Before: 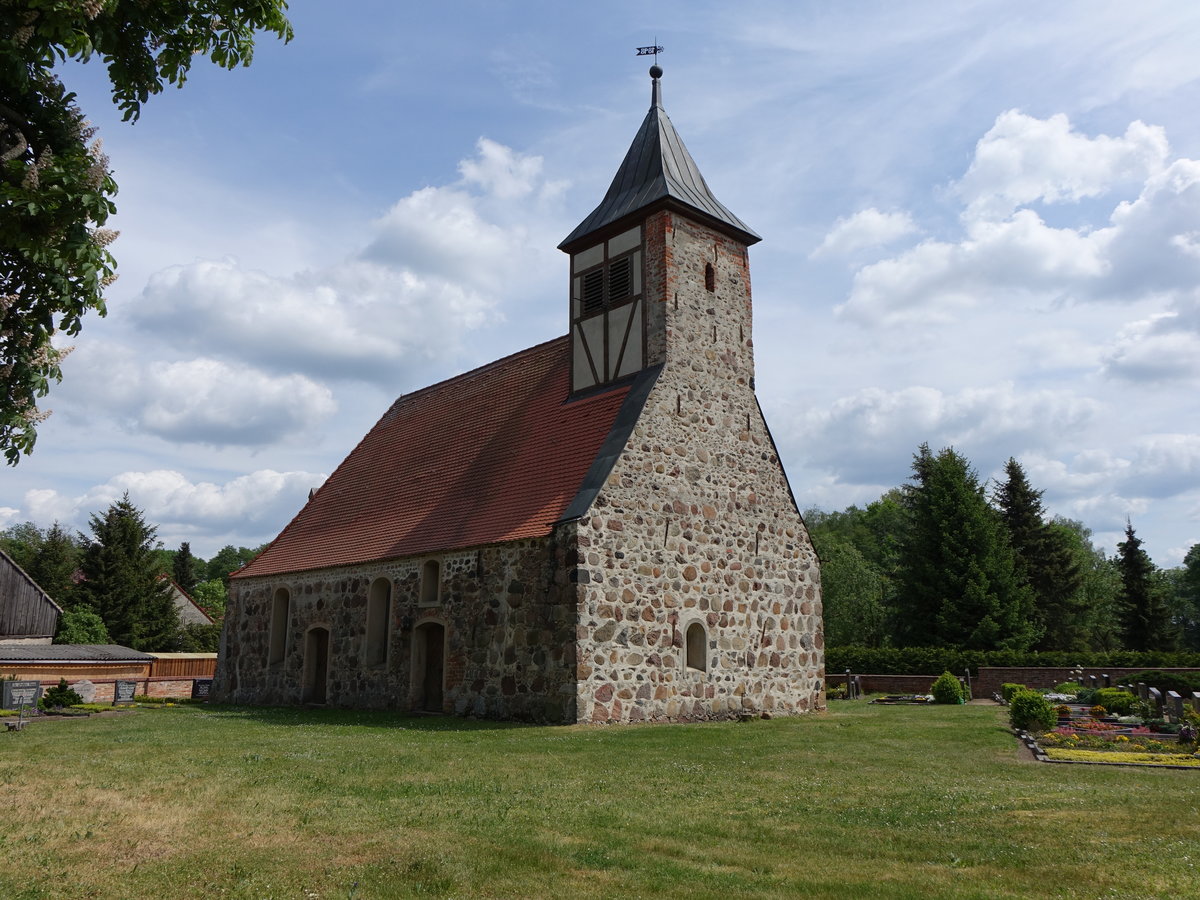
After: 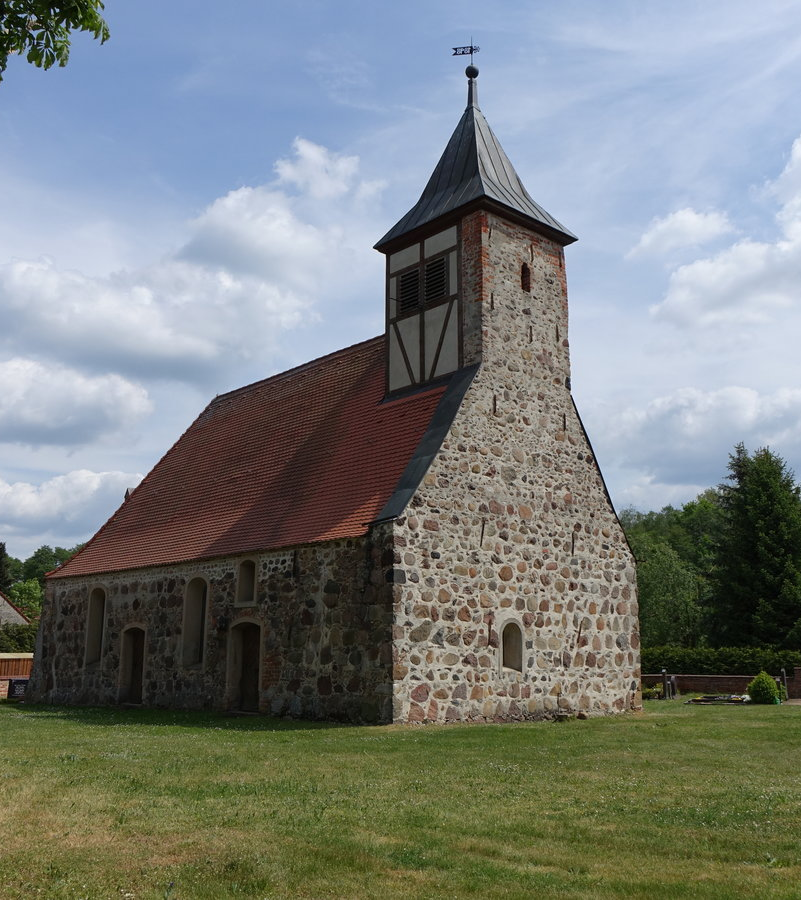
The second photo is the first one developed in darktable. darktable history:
crop: left 15.413%, right 17.771%
